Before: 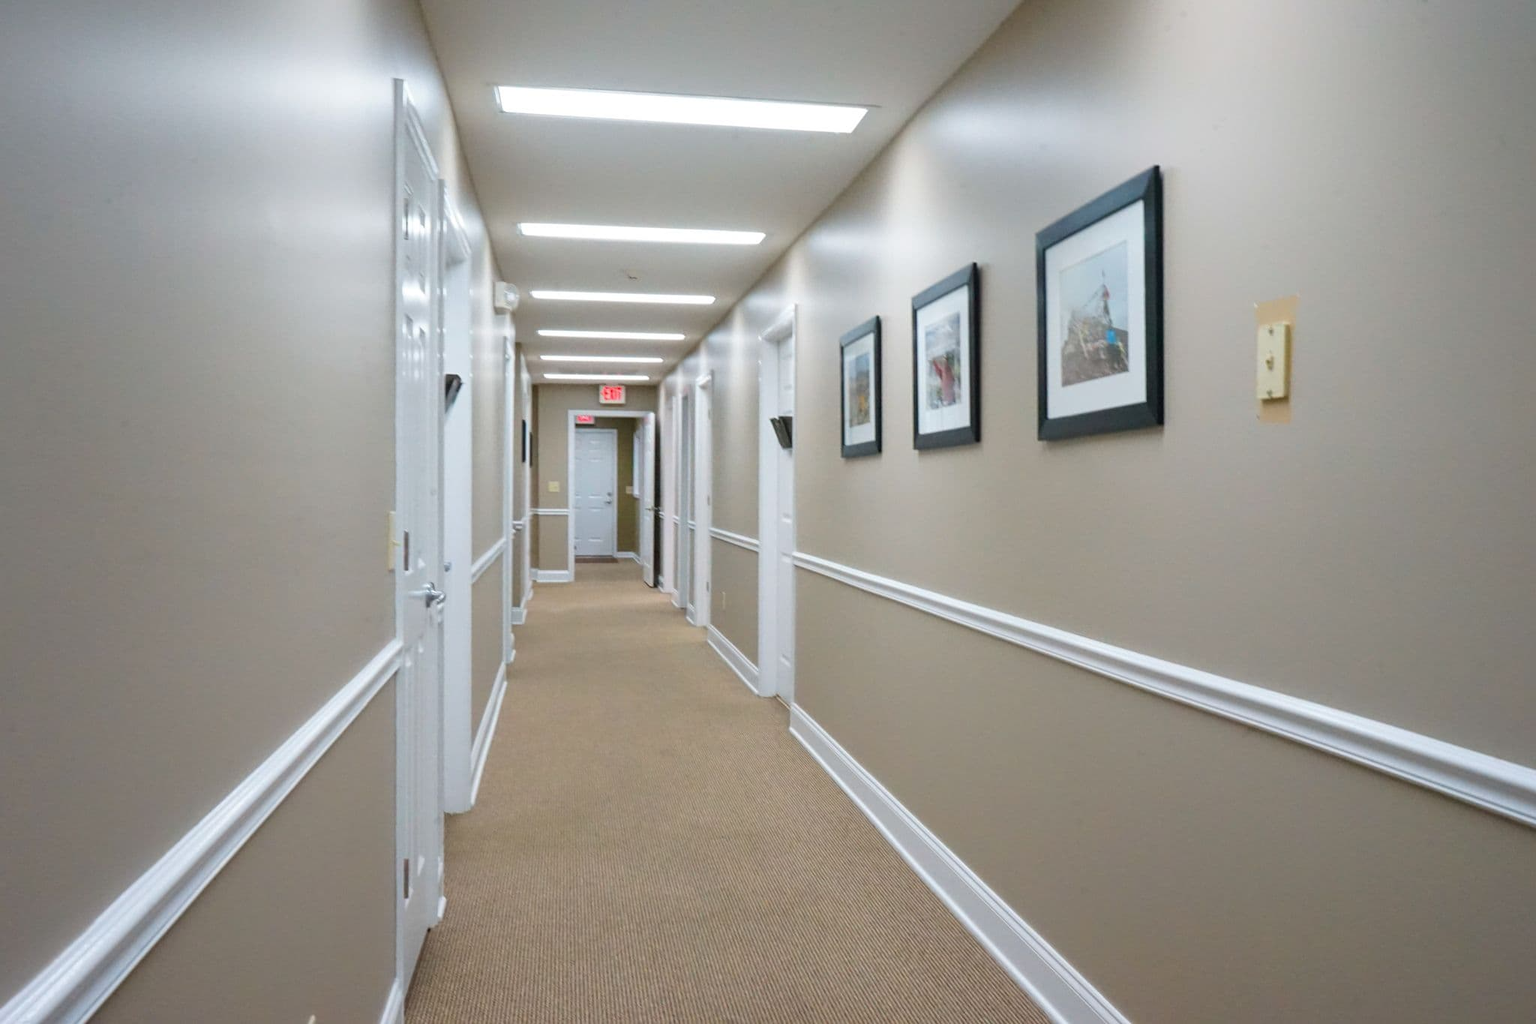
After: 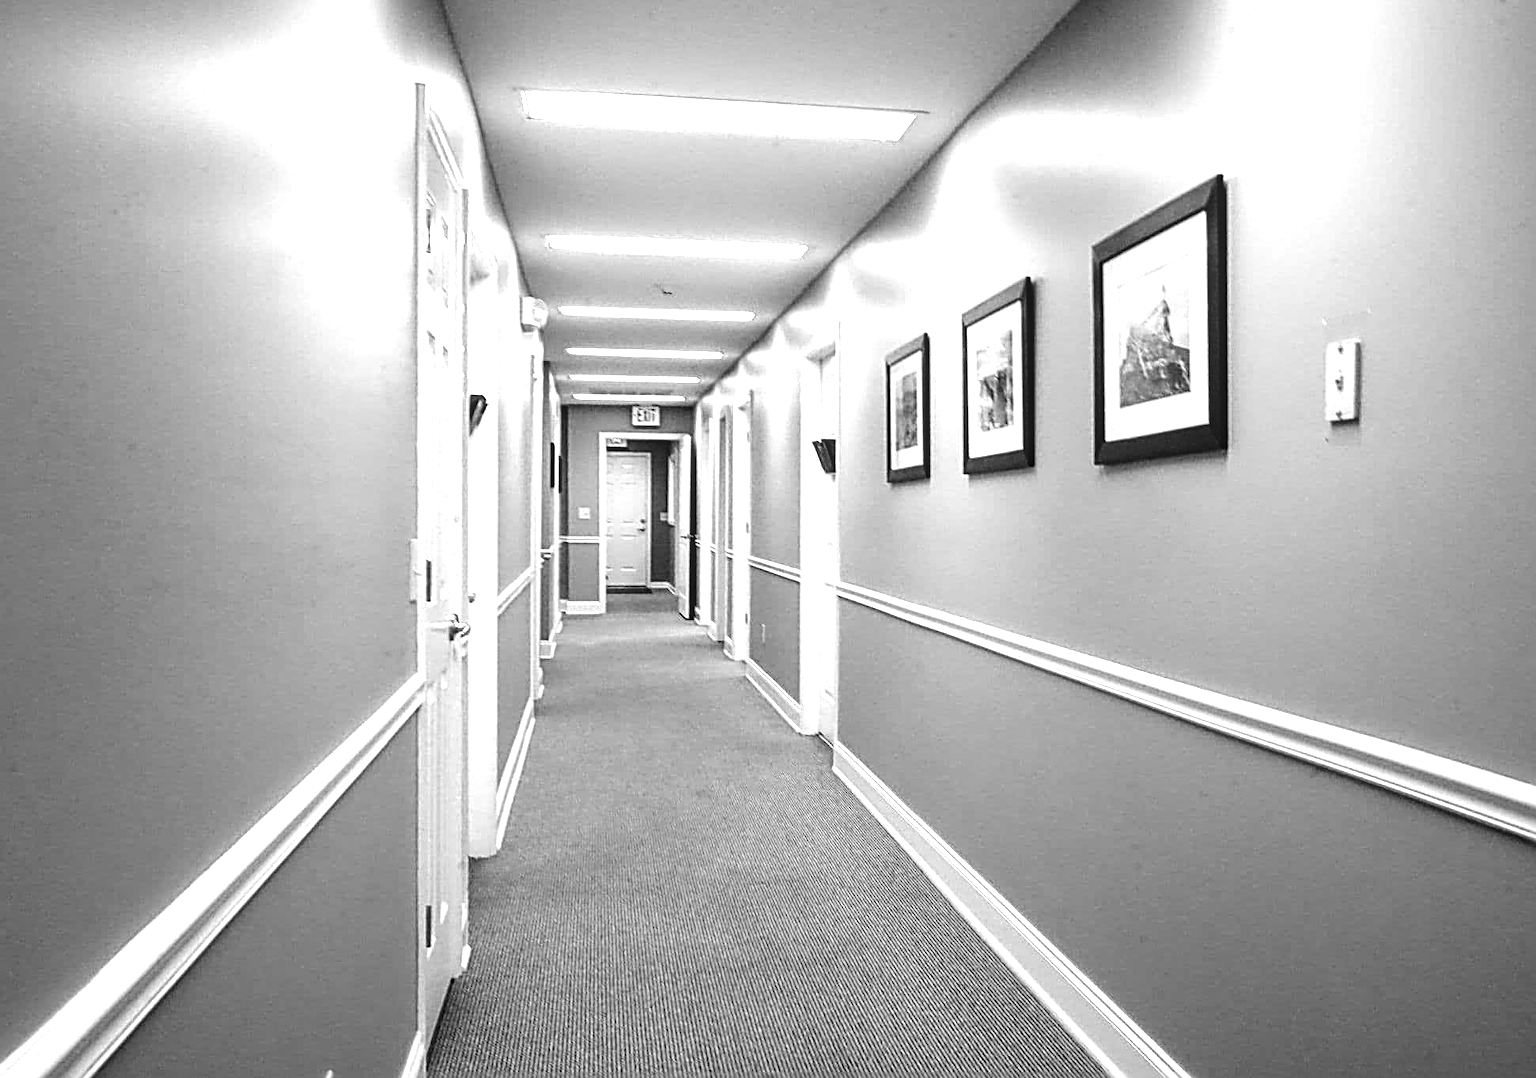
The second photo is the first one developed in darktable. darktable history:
exposure: exposure 0.943 EV, compensate highlight preservation false
crop and rotate: right 5.167%
color zones: curves: ch0 [(0.009, 0.528) (0.136, 0.6) (0.255, 0.586) (0.39, 0.528) (0.522, 0.584) (0.686, 0.736) (0.849, 0.561)]; ch1 [(0.045, 0.781) (0.14, 0.416) (0.257, 0.695) (0.442, 0.032) (0.738, 0.338) (0.818, 0.632) (0.891, 0.741) (1, 0.704)]; ch2 [(0, 0.667) (0.141, 0.52) (0.26, 0.37) (0.474, 0.432) (0.743, 0.286)]
tone curve: curves: ch0 [(0, 0) (0.07, 0.057) (0.15, 0.177) (0.352, 0.445) (0.59, 0.703) (0.857, 0.908) (1, 1)], color space Lab, linked channels, preserve colors none
contrast brightness saturation: contrast -0.03, brightness -0.59, saturation -1
local contrast: on, module defaults
sharpen: radius 3.025, amount 0.757
